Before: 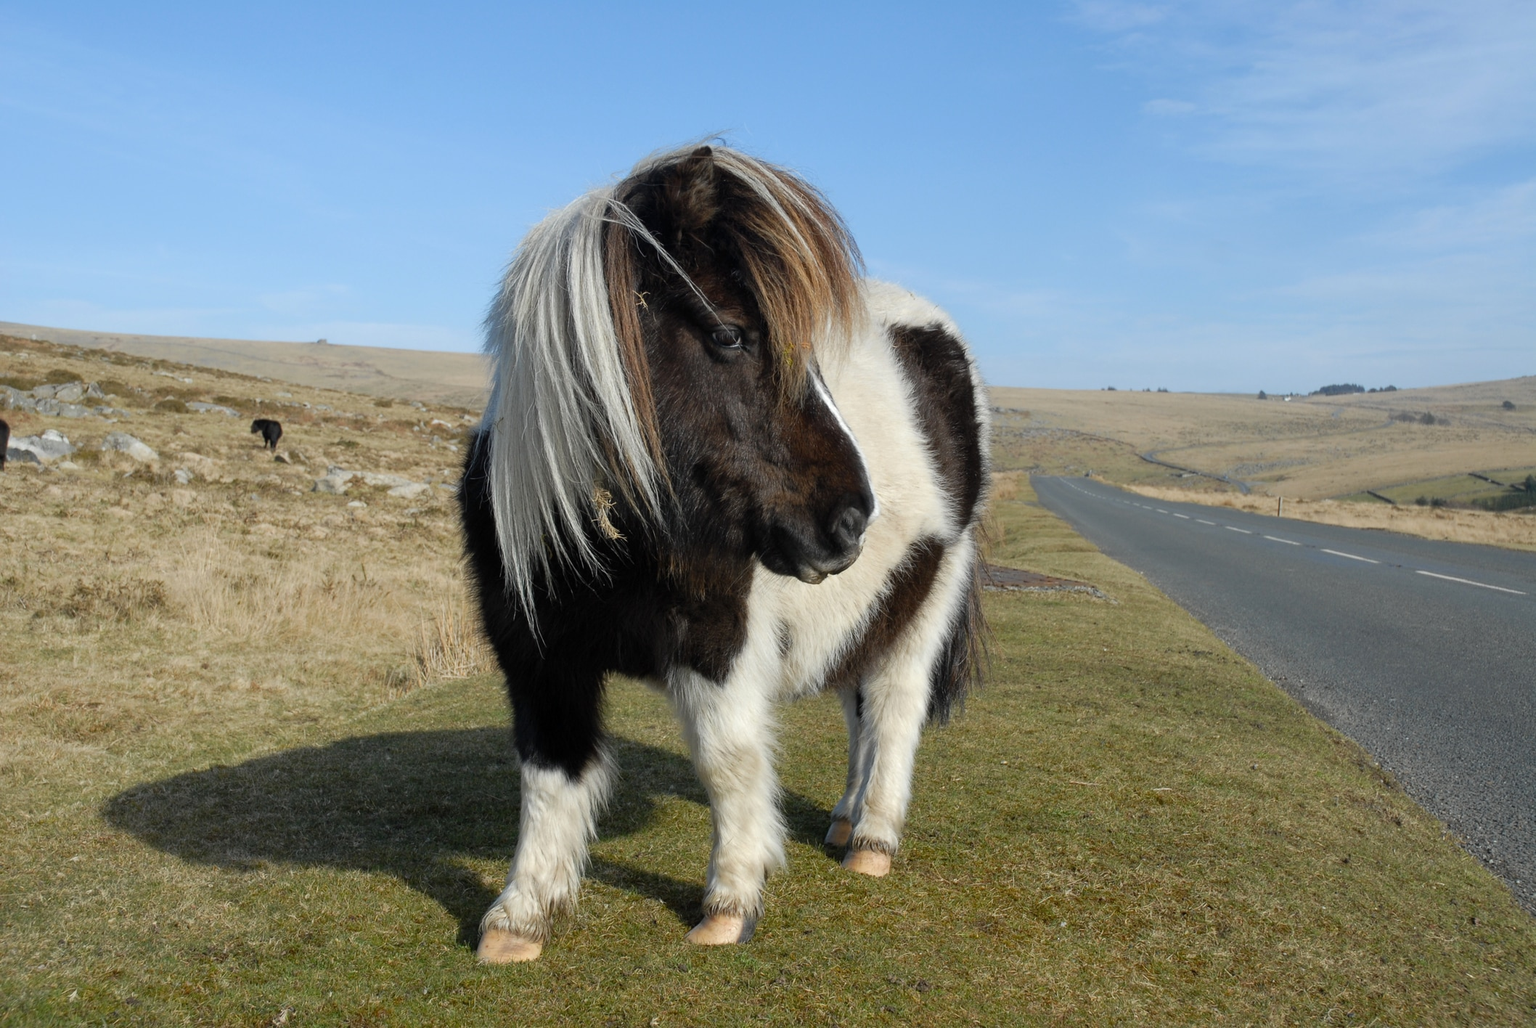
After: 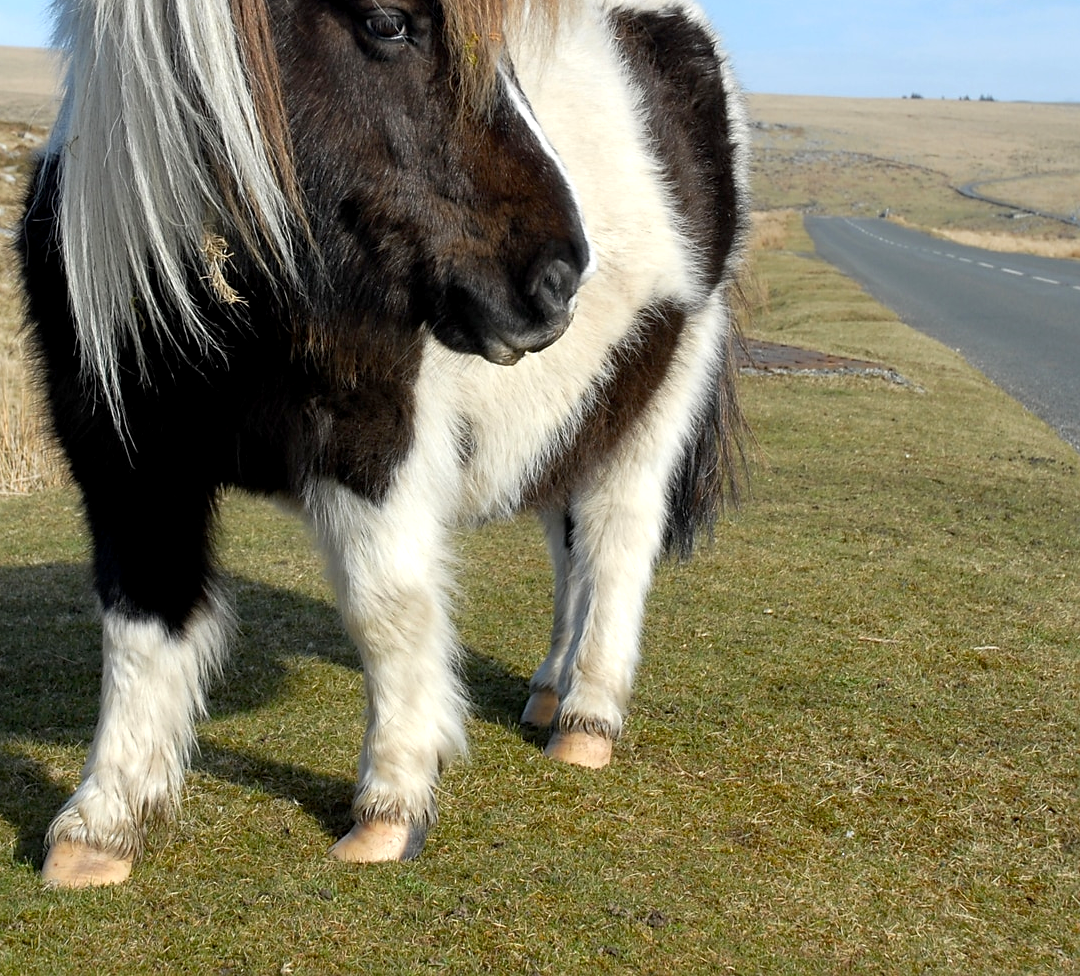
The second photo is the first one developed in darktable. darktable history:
sharpen: radius 1.811, amount 0.393, threshold 1.538
exposure: black level correction 0.004, exposure 0.391 EV, compensate highlight preservation false
crop and rotate: left 29.094%, top 31.054%, right 19.842%
